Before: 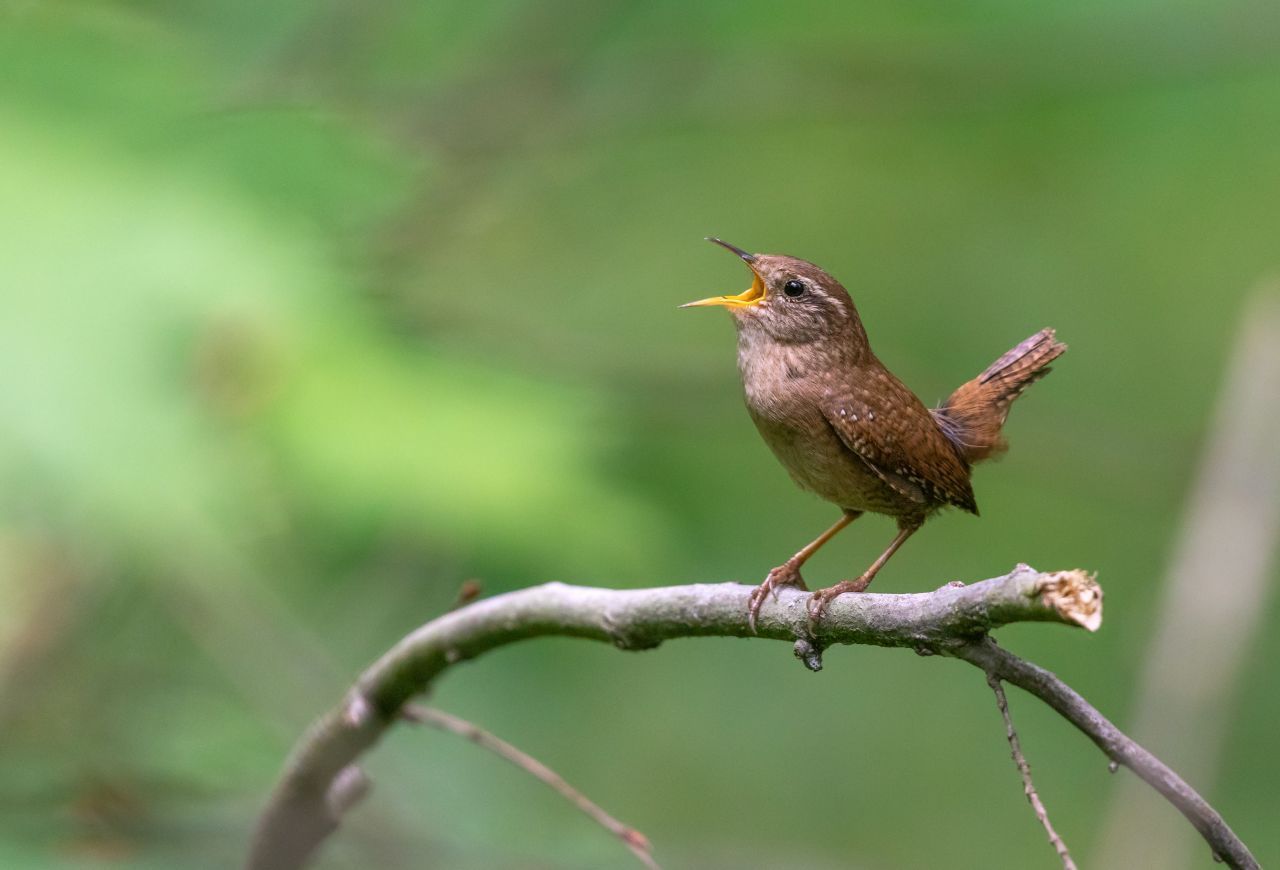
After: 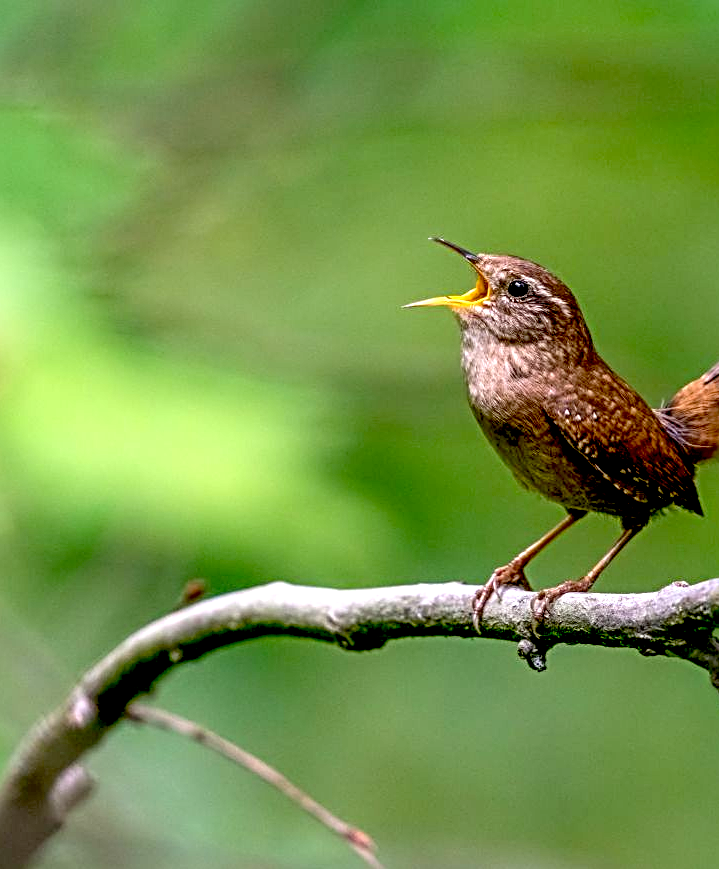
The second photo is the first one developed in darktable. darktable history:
local contrast: on, module defaults
sharpen: radius 3.958
color correction: highlights b* 0.022
crop: left 21.622%, right 22.157%, bottom 0.014%
exposure: black level correction 0.04, exposure 0.499 EV, compensate exposure bias true, compensate highlight preservation false
